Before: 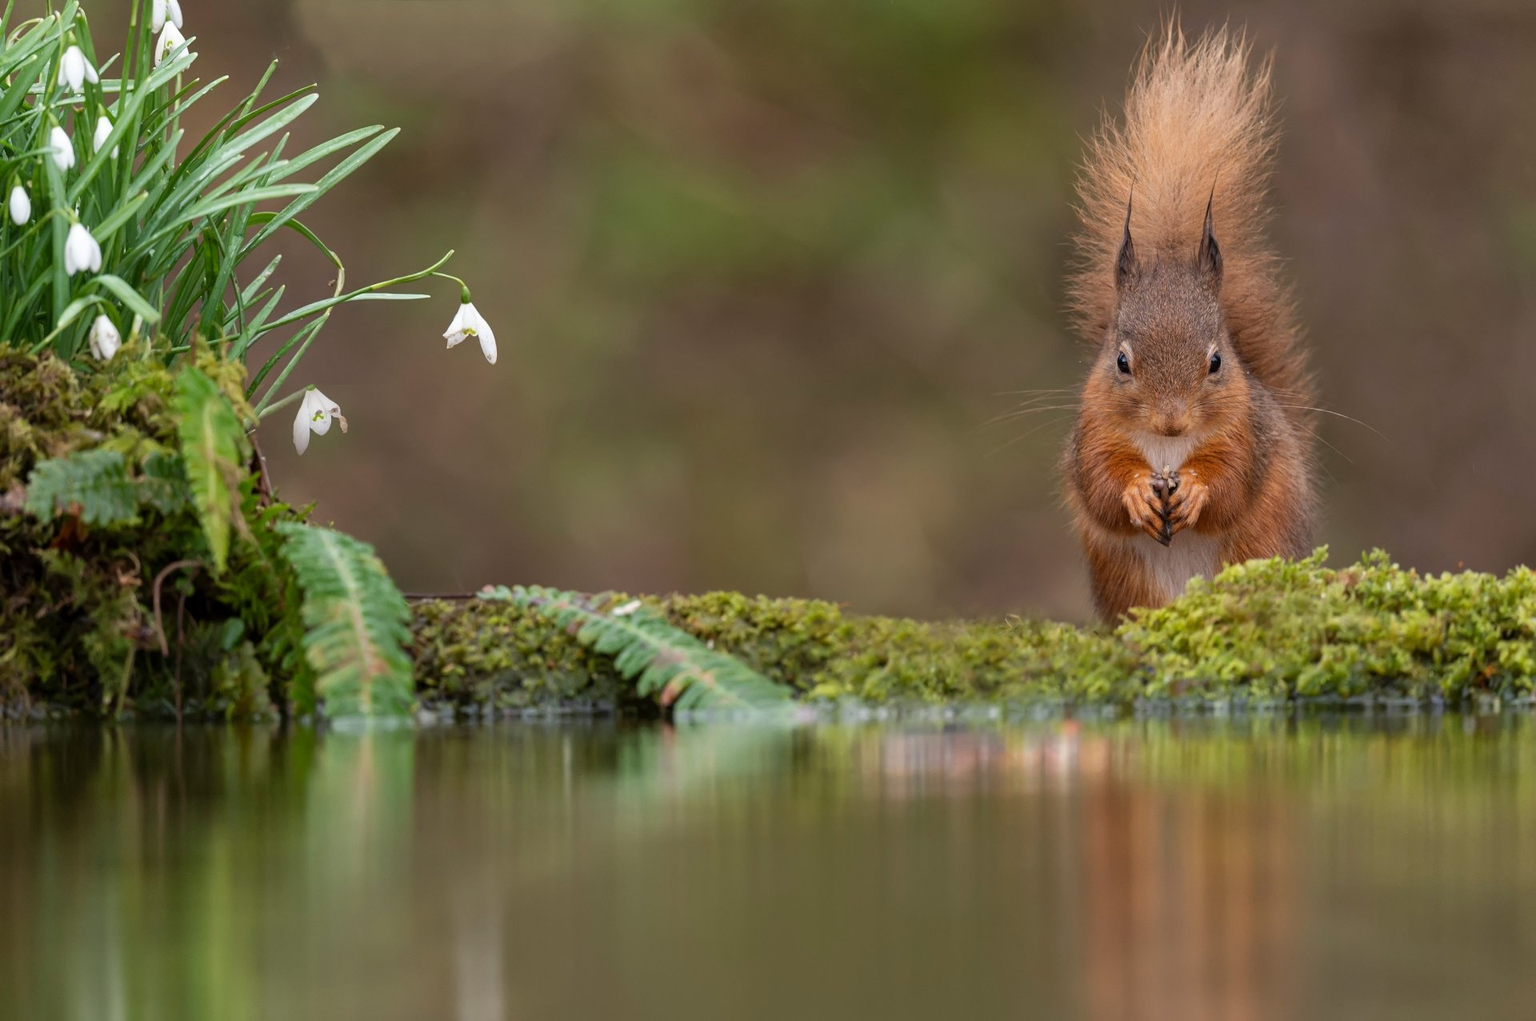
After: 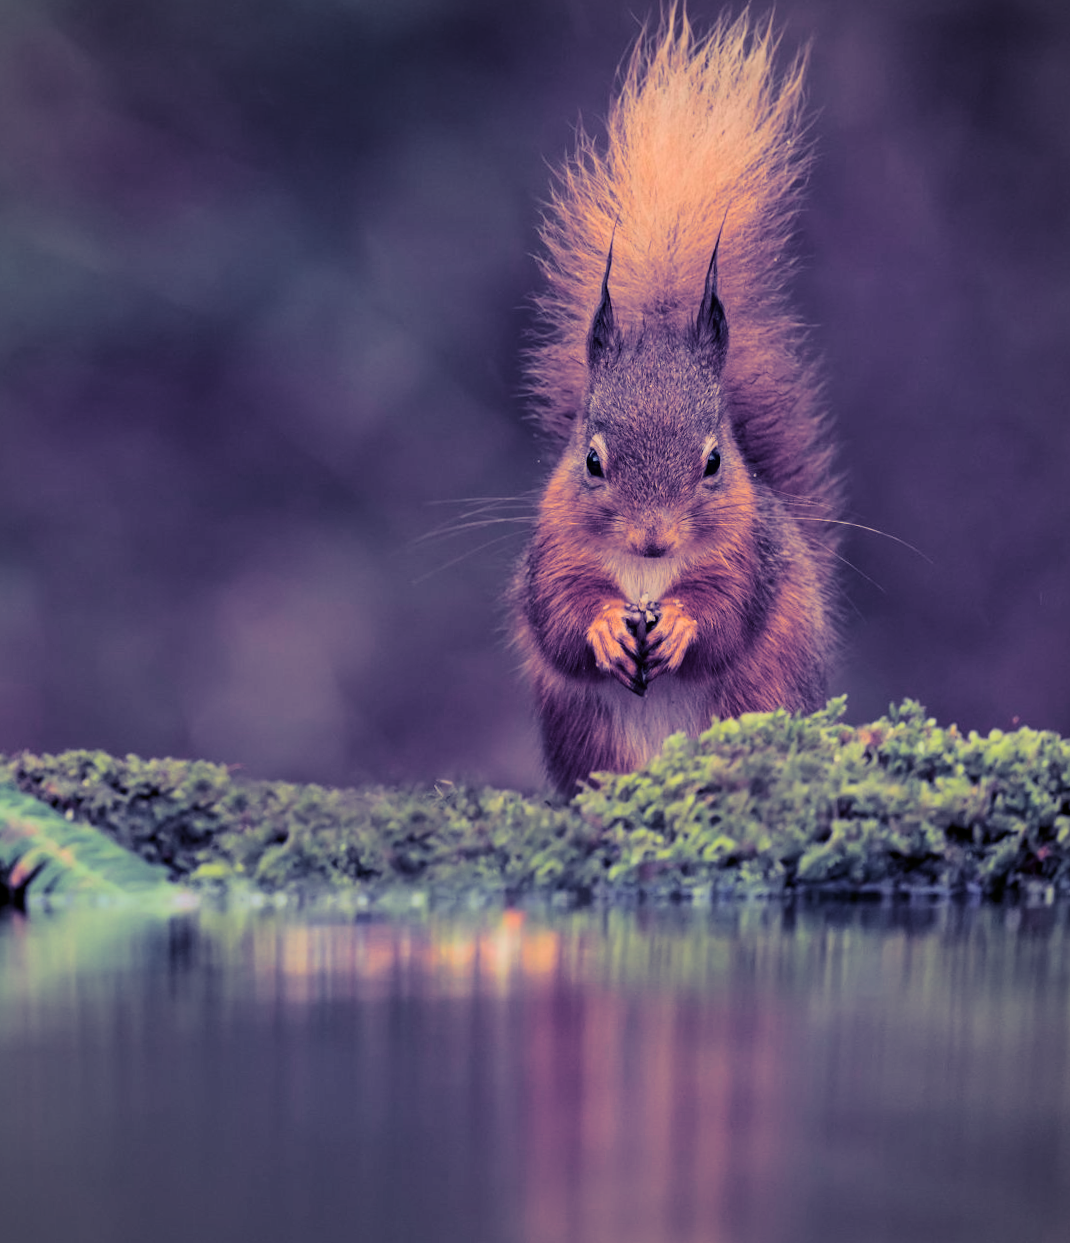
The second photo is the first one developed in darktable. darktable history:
rotate and perspective: rotation 0.074°, lens shift (vertical) 0.096, lens shift (horizontal) -0.041, crop left 0.043, crop right 0.952, crop top 0.024, crop bottom 0.979
crop: left 41.402%
tone equalizer: on, module defaults
split-toning: shadows › hue 242.67°, shadows › saturation 0.733, highlights › hue 45.33°, highlights › saturation 0.667, balance -53.304, compress 21.15%
tone curve: curves: ch0 [(0, 0) (0.128, 0.068) (0.292, 0.274) (0.453, 0.507) (0.653, 0.717) (0.785, 0.817) (0.995, 0.917)]; ch1 [(0, 0) (0.384, 0.365) (0.463, 0.447) (0.486, 0.474) (0.503, 0.497) (0.52, 0.525) (0.559, 0.591) (0.583, 0.623) (0.672, 0.699) (0.766, 0.773) (1, 1)]; ch2 [(0, 0) (0.374, 0.344) (0.446, 0.443) (0.501, 0.5) (0.527, 0.549) (0.565, 0.582) (0.624, 0.632) (1, 1)], color space Lab, independent channels, preserve colors none
vignetting: fall-off radius 81.94%
